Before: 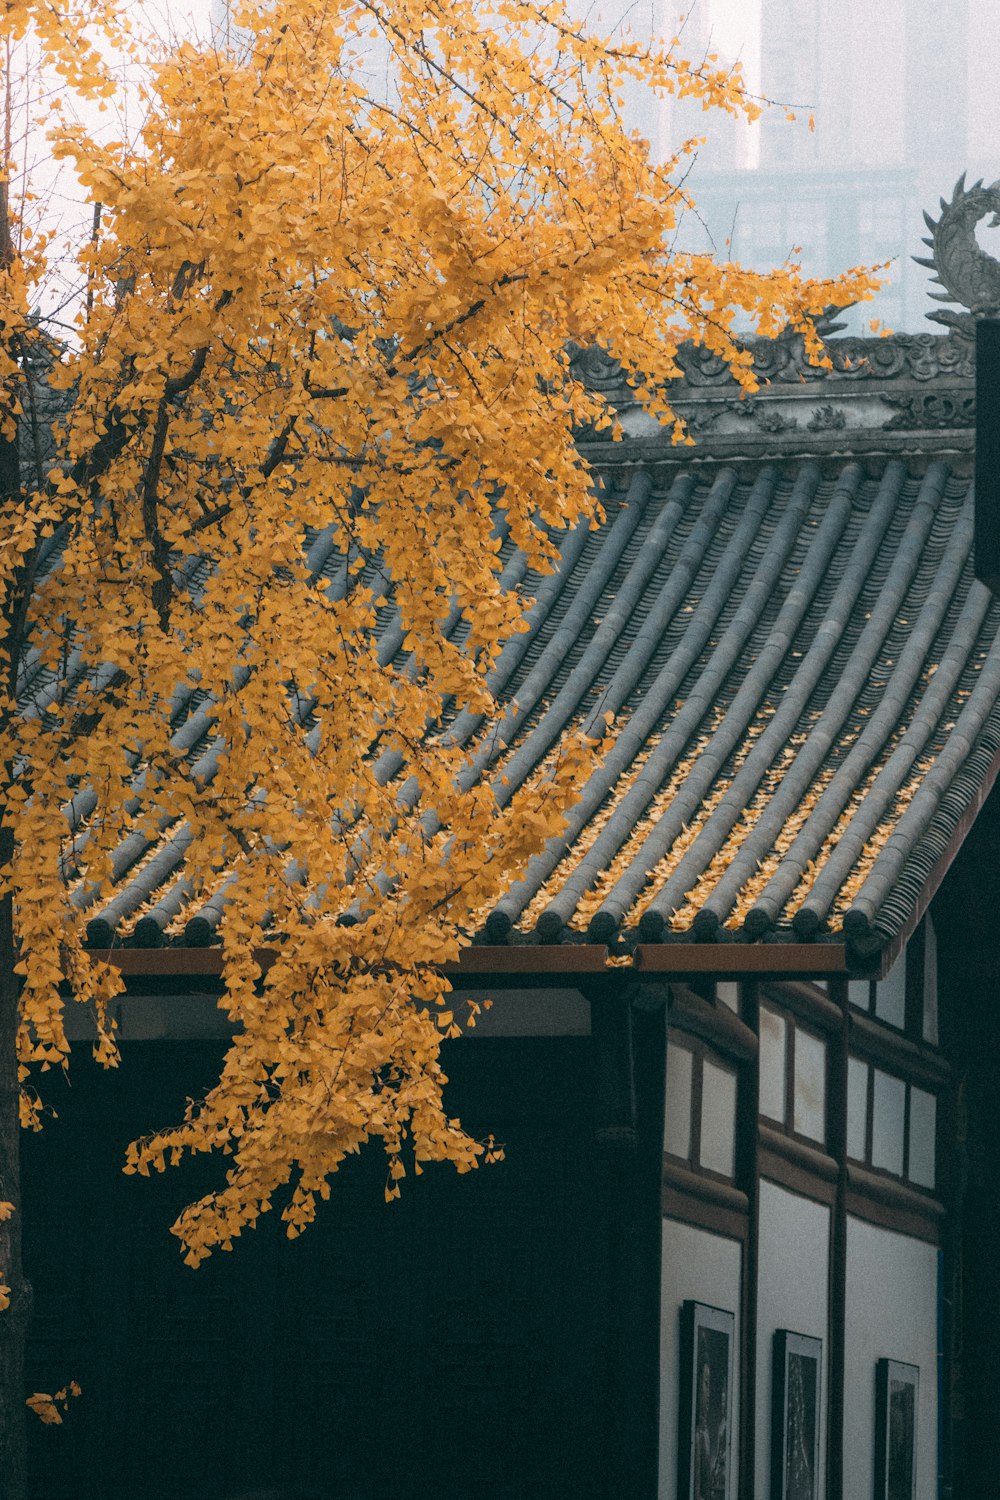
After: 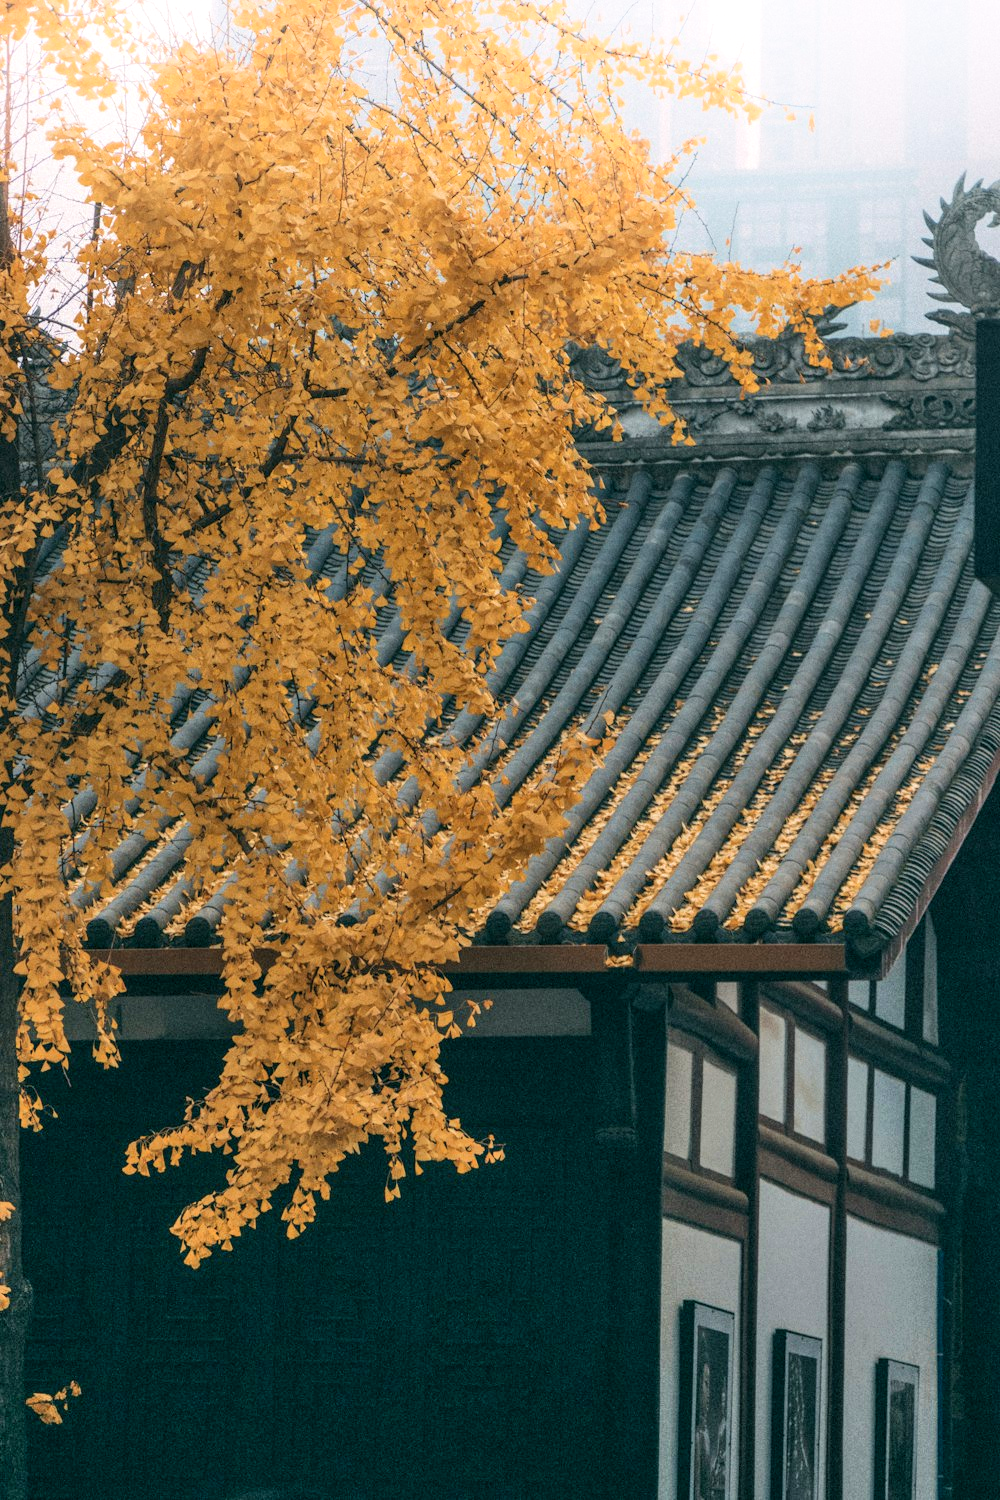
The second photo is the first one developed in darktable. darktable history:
shadows and highlights: highlights 70.7, soften with gaussian
velvia: on, module defaults
local contrast: on, module defaults
